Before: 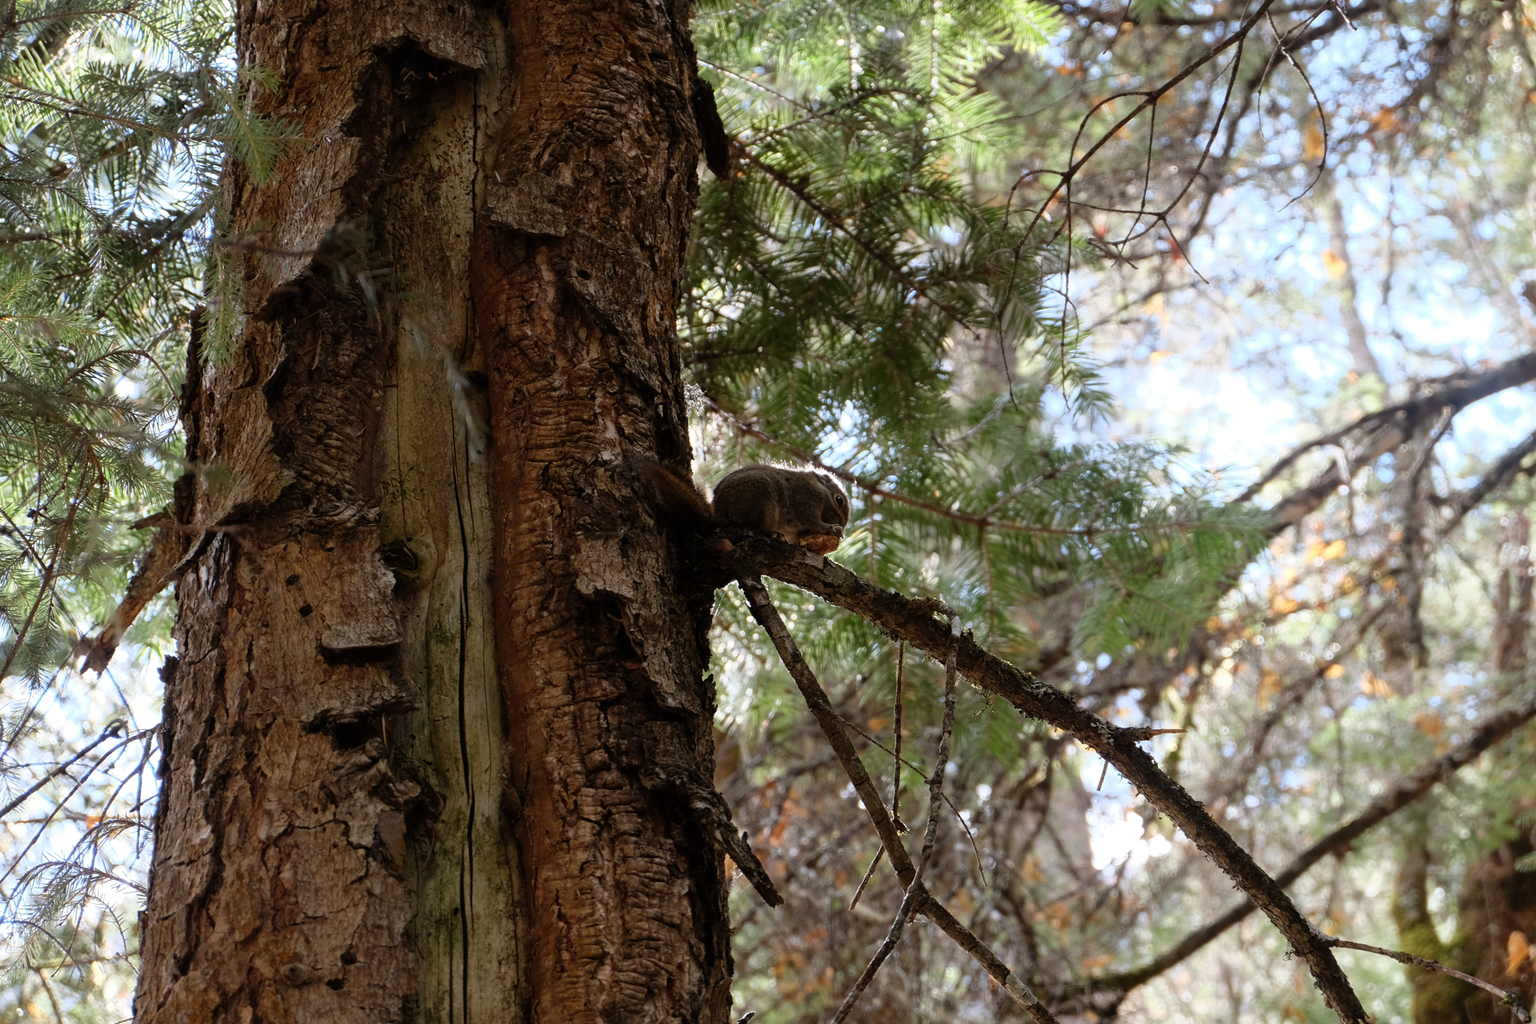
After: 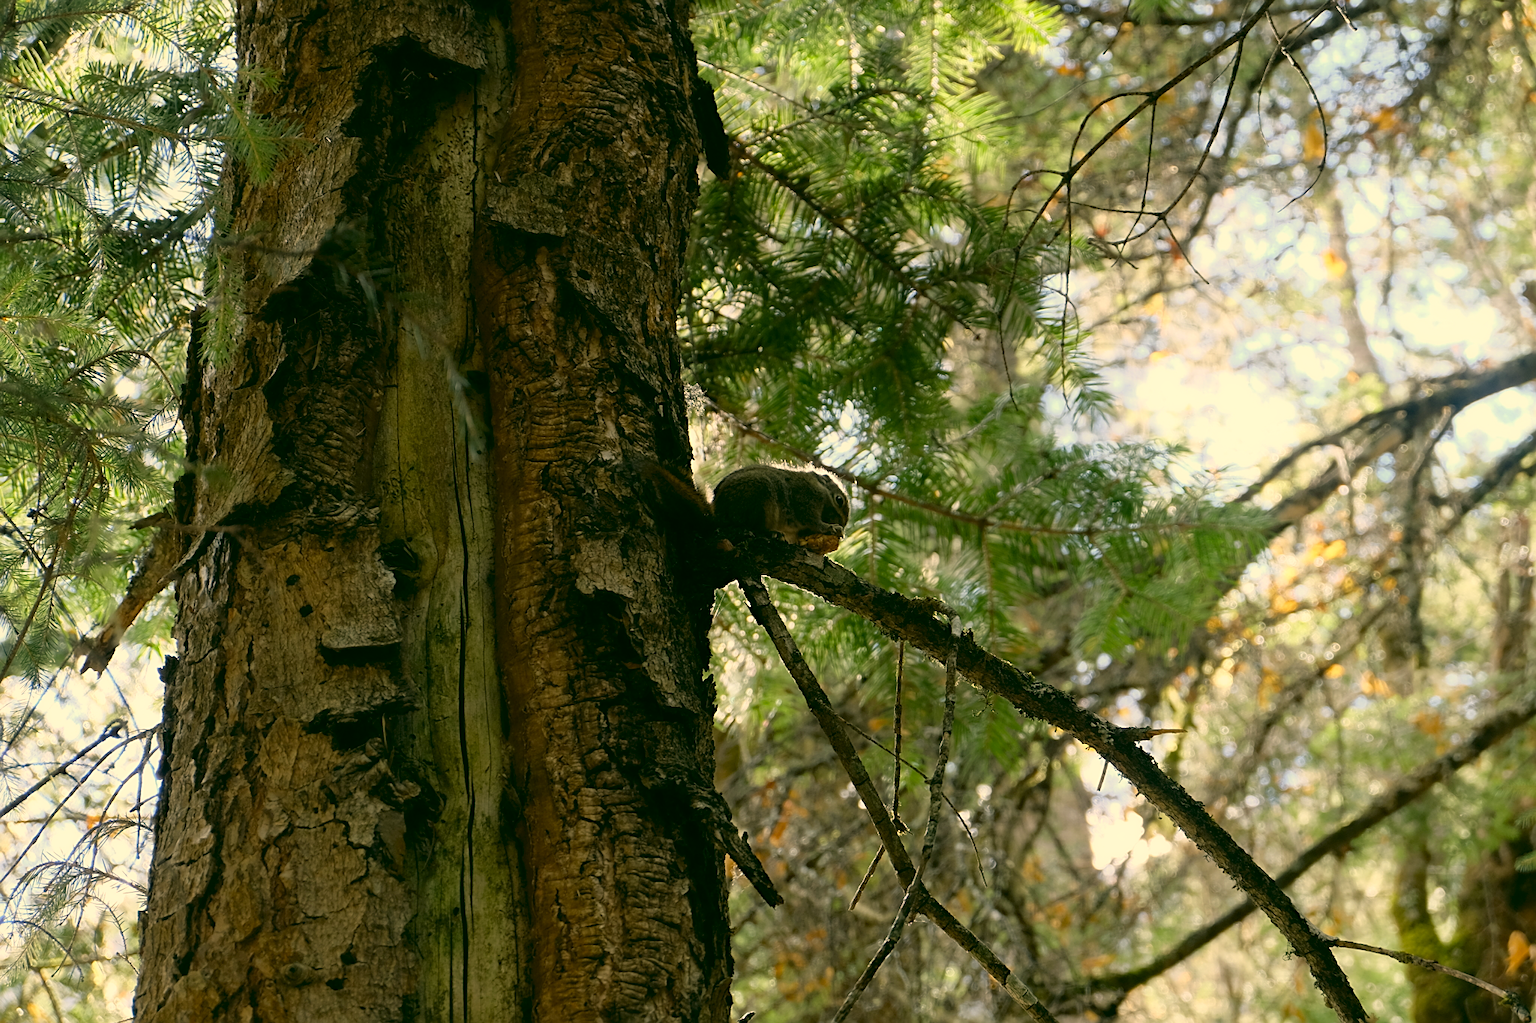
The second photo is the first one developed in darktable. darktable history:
color correction: highlights a* 5.3, highlights b* 24.26, shadows a* -15.58, shadows b* 4.02
haze removal: compatibility mode true, adaptive false
contrast equalizer: octaves 7, y [[0.502, 0.505, 0.512, 0.529, 0.564, 0.588], [0.5 ×6], [0.502, 0.505, 0.512, 0.529, 0.564, 0.588], [0, 0.001, 0.001, 0.004, 0.008, 0.011], [0, 0.001, 0.001, 0.004, 0.008, 0.011]], mix -1
sharpen: on, module defaults
